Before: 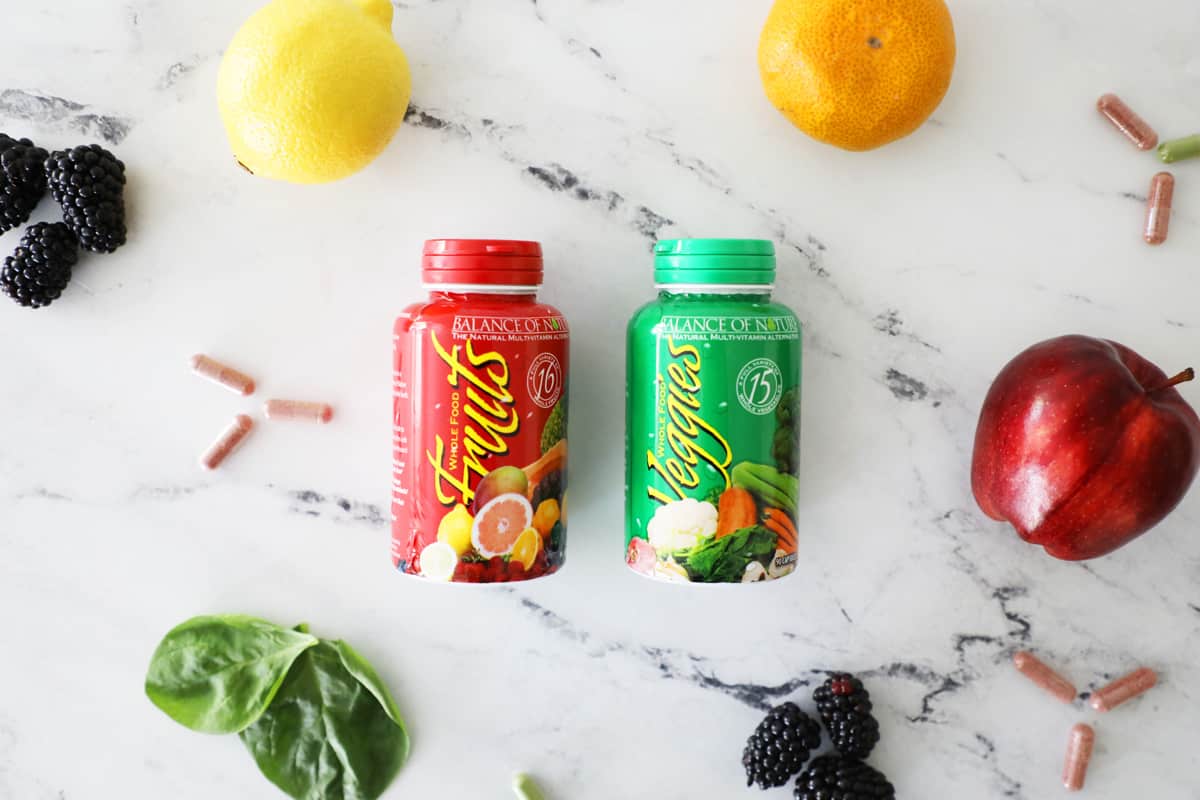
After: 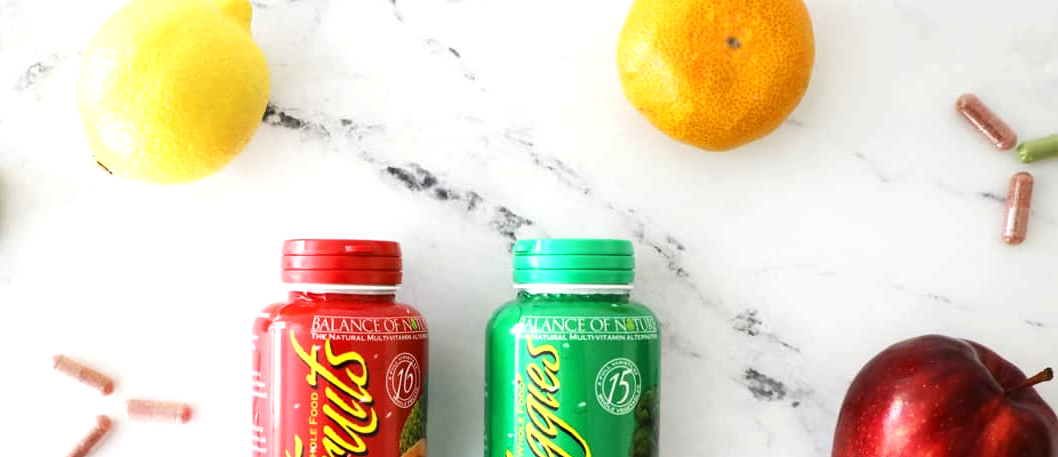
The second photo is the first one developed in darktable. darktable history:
crop and rotate: left 11.812%, bottom 42.776%
tone equalizer: -8 EV -0.417 EV, -7 EV -0.389 EV, -6 EV -0.333 EV, -5 EV -0.222 EV, -3 EV 0.222 EV, -2 EV 0.333 EV, -1 EV 0.389 EV, +0 EV 0.417 EV, edges refinement/feathering 500, mask exposure compensation -1.57 EV, preserve details no
